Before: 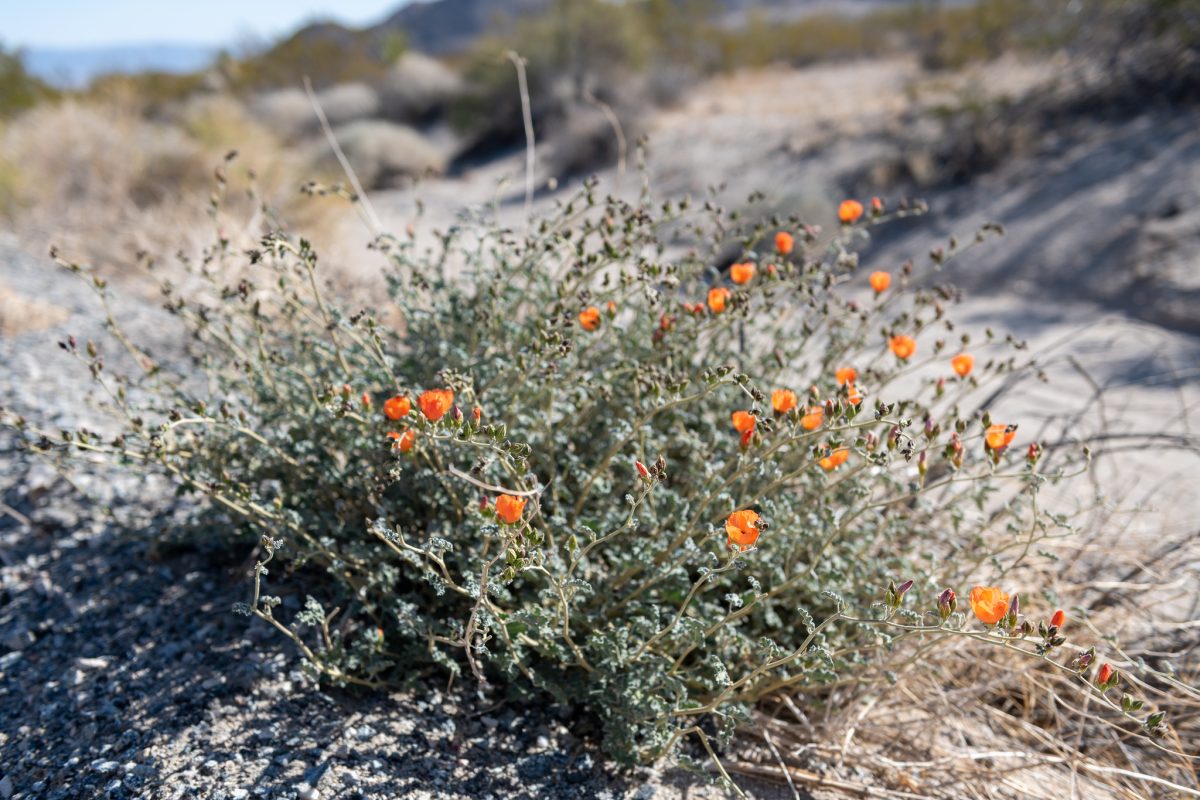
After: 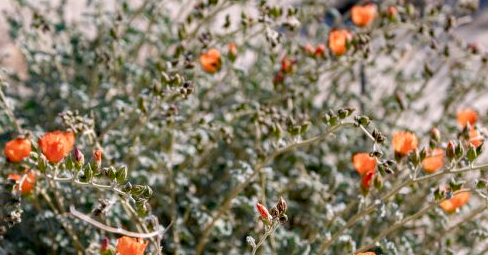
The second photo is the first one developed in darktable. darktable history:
color balance rgb: highlights gain › chroma 0.879%, highlights gain › hue 25.69°, perceptual saturation grading › global saturation 20%, perceptual saturation grading › highlights -50.217%, perceptual saturation grading › shadows 31.151%, global vibrance 14.37%
color correction: highlights a* 2.98, highlights b* -1.45, shadows a* -0.106, shadows b* 2.09, saturation 0.975
haze removal: compatibility mode true, adaptive false
local contrast: highlights 105%, shadows 99%, detail 119%, midtone range 0.2
exposure: exposure -0.021 EV, compensate exposure bias true, compensate highlight preservation false
crop: left 31.644%, top 32.329%, right 27.619%, bottom 35.7%
